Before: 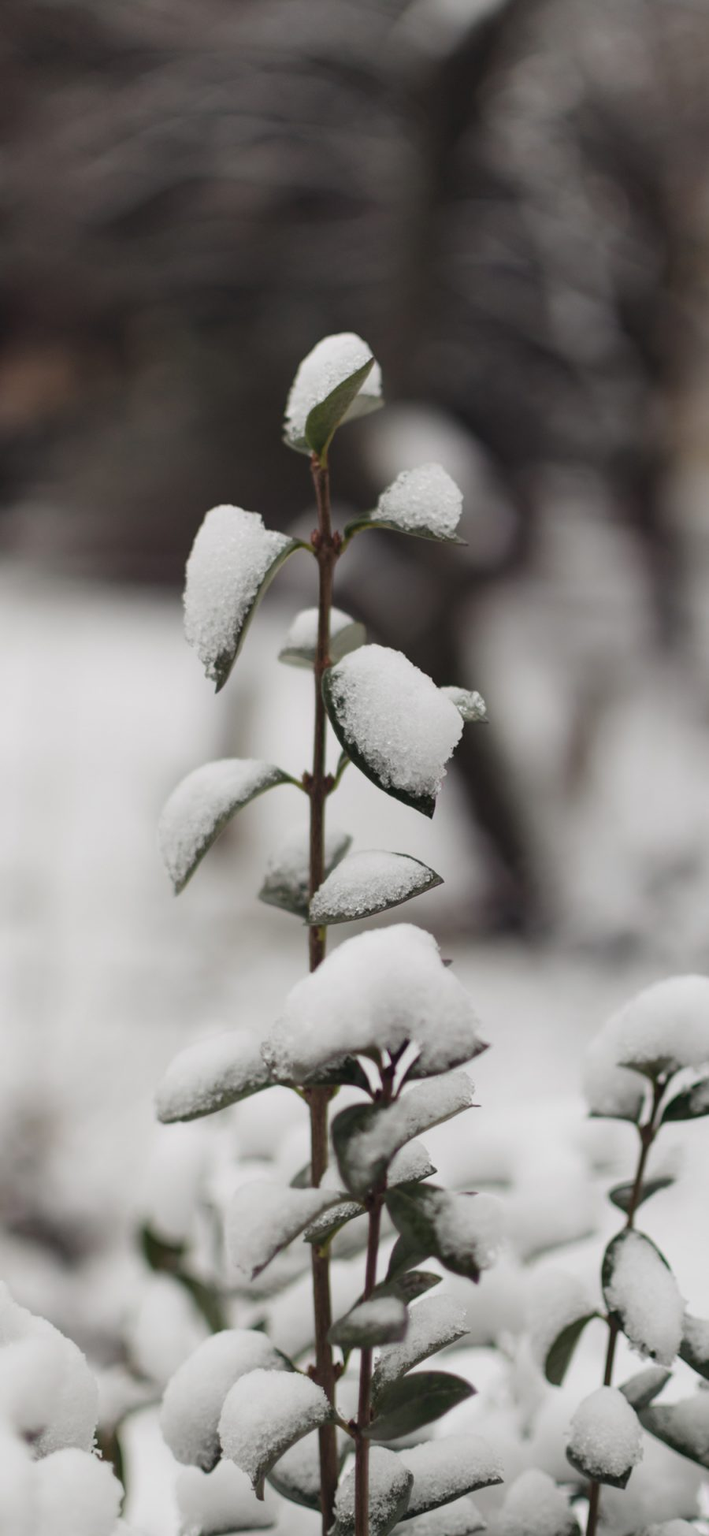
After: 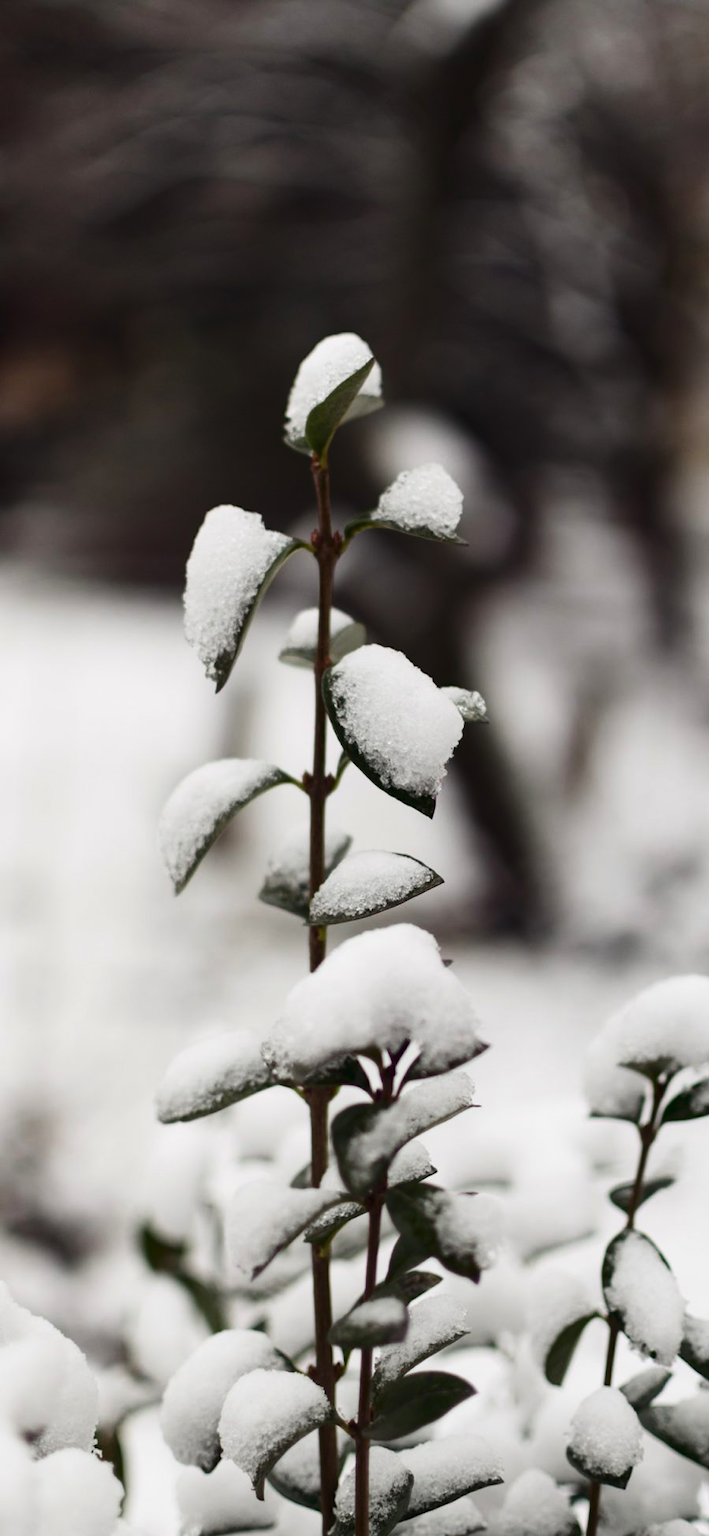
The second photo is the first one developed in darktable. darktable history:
contrast brightness saturation: contrast 0.197, brightness -0.1, saturation 0.095
exposure: exposure 0.203 EV, compensate highlight preservation false
